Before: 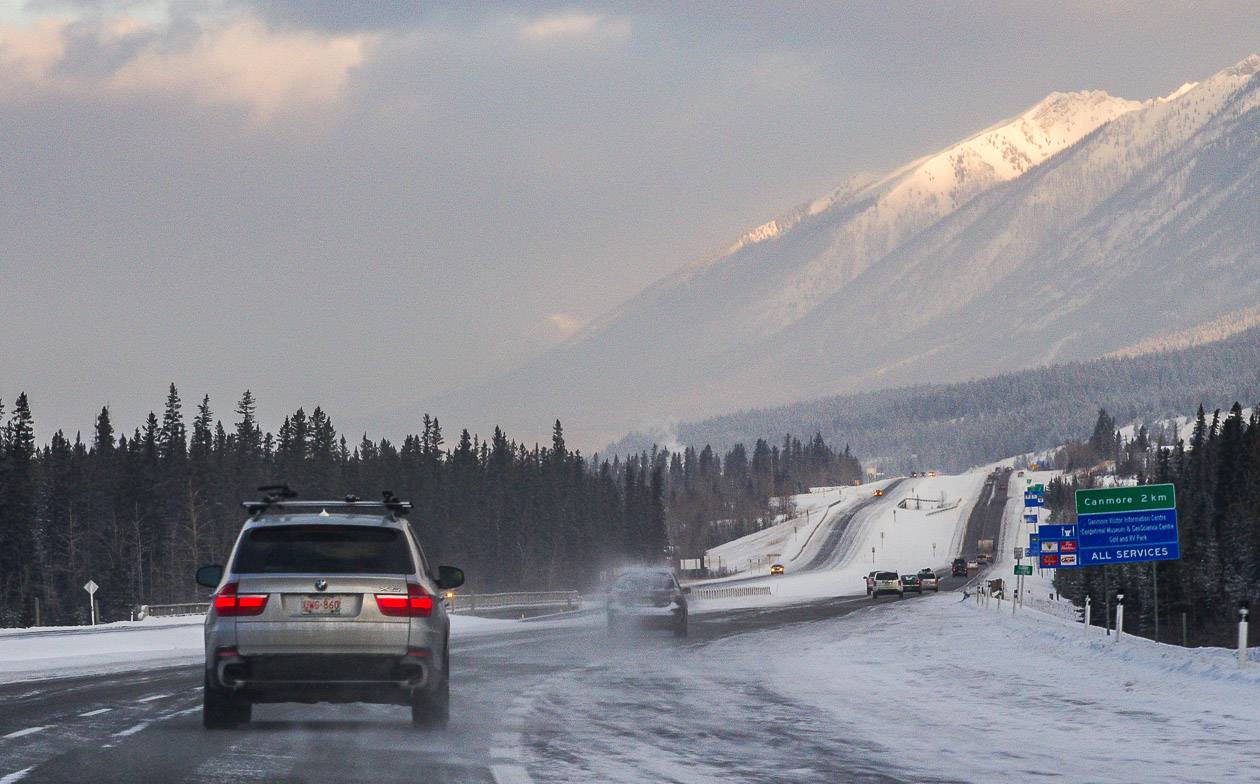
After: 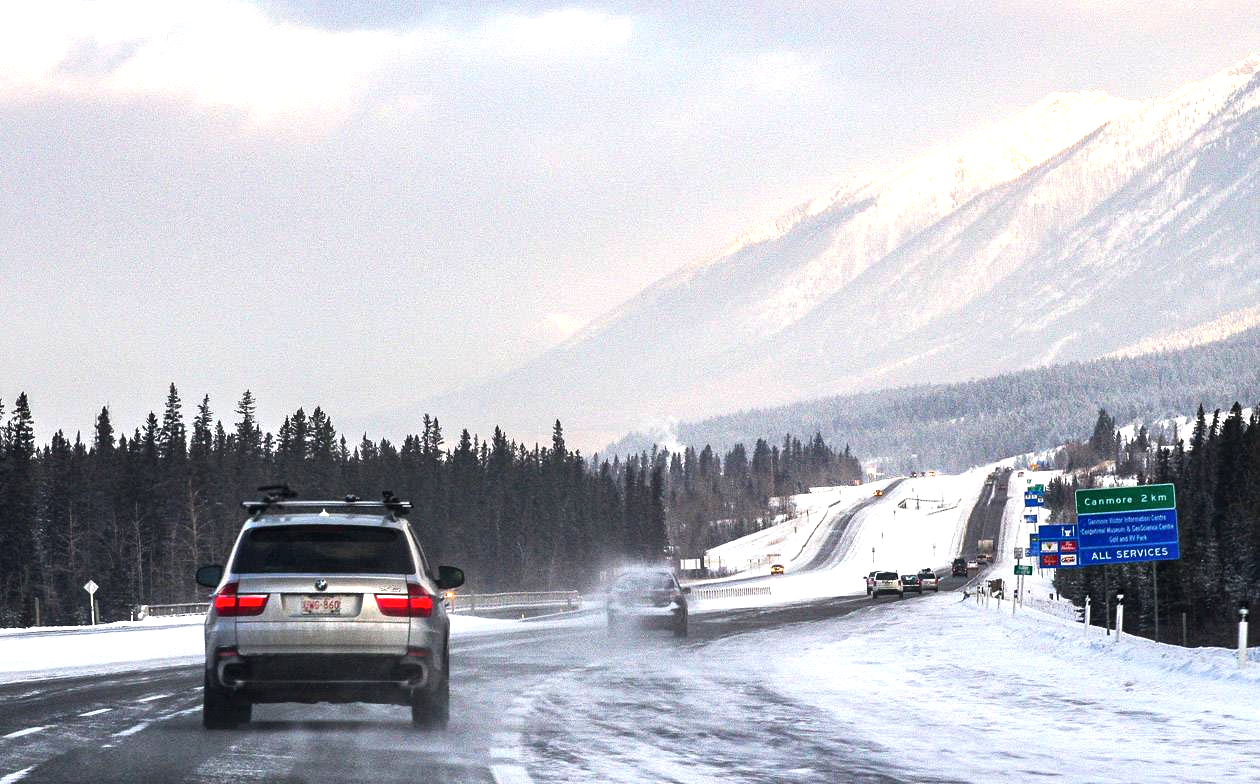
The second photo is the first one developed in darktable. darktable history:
tone equalizer: -8 EV -0.753 EV, -7 EV -0.673 EV, -6 EV -0.577 EV, -5 EV -0.37 EV, -3 EV 0.377 EV, -2 EV 0.6 EV, -1 EV 0.683 EV, +0 EV 0.736 EV, edges refinement/feathering 500, mask exposure compensation -1.57 EV, preserve details no
exposure: black level correction 0, exposure 0.498 EV, compensate highlight preservation false
local contrast: mode bilateral grid, contrast 20, coarseness 51, detail 119%, midtone range 0.2
